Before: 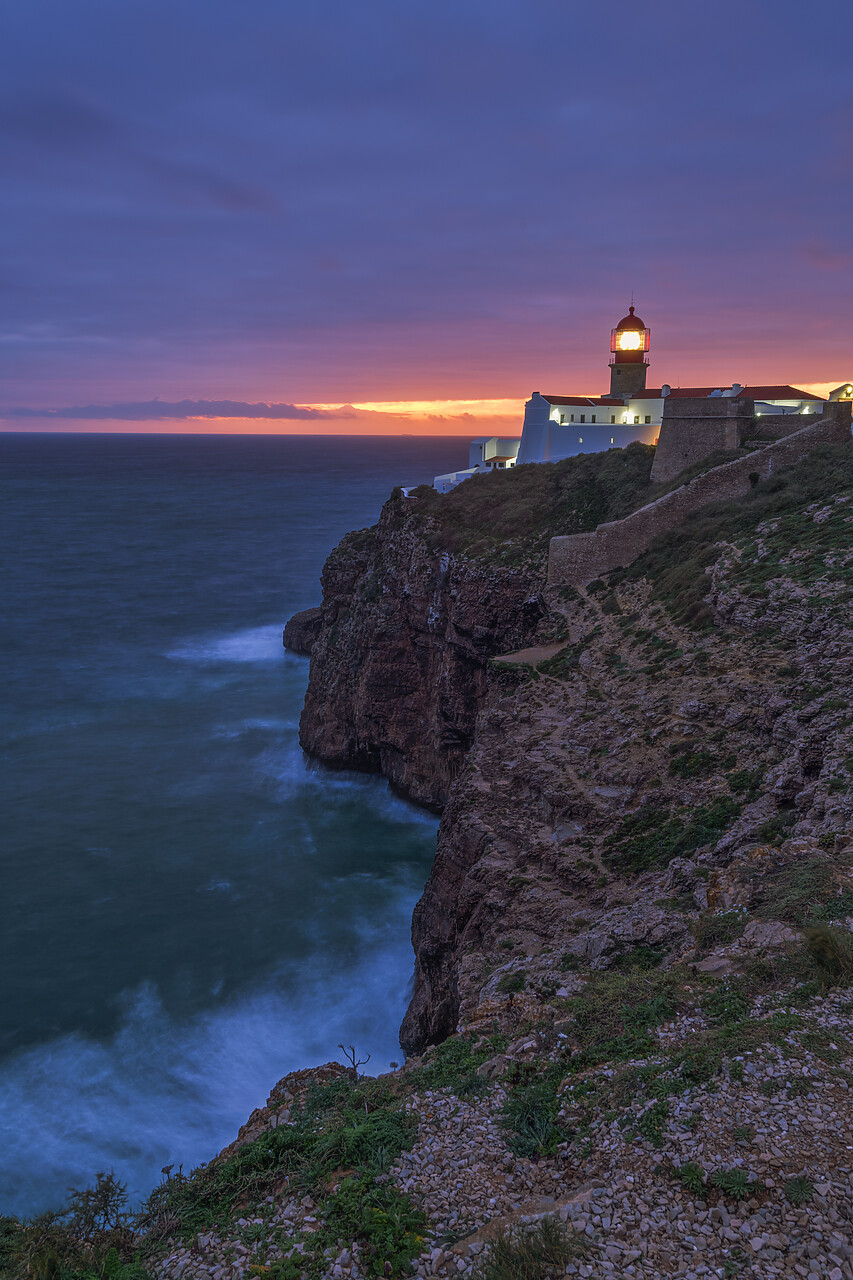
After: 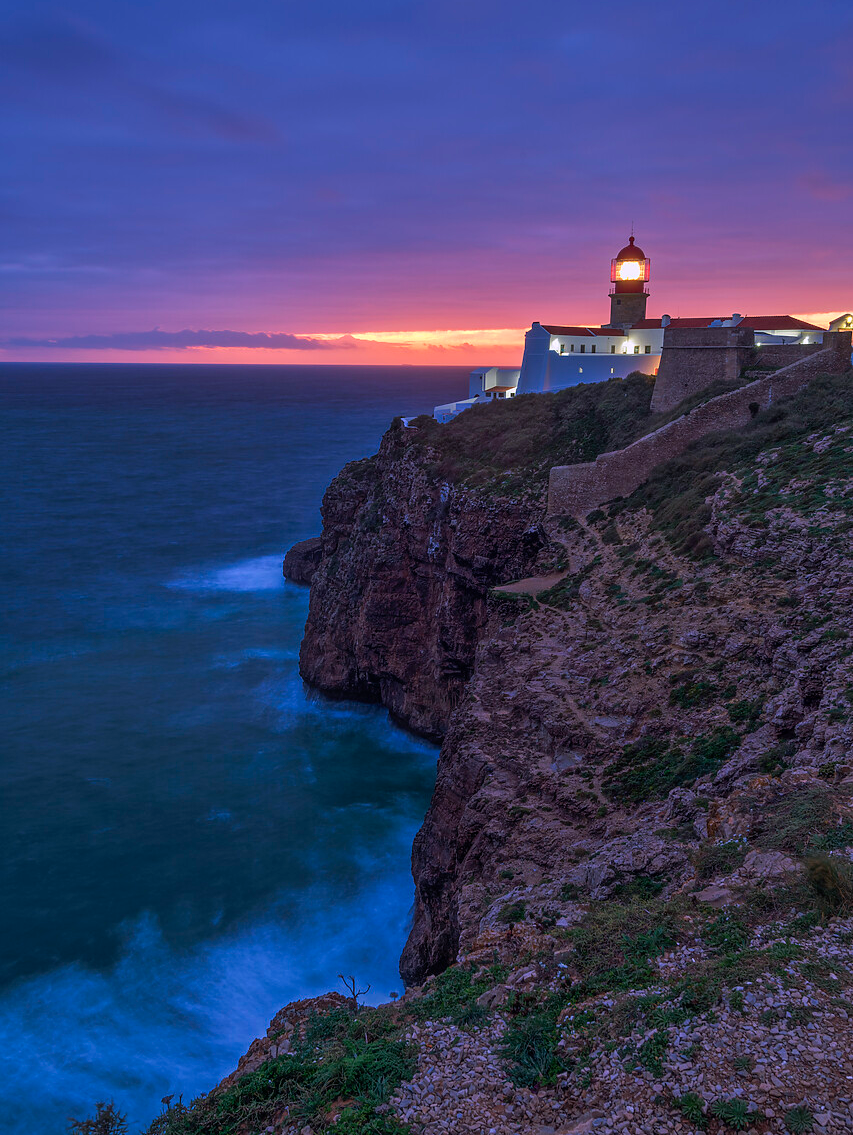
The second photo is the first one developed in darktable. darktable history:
crop and rotate: top 5.491%, bottom 5.775%
color zones: curves: ch0 [(0, 0.5) (0.143, 0.5) (0.286, 0.456) (0.429, 0.5) (0.571, 0.5) (0.714, 0.5) (0.857, 0.5) (1, 0.5)]; ch1 [(0, 0.5) (0.143, 0.5) (0.286, 0.422) (0.429, 0.5) (0.571, 0.5) (0.714, 0.5) (0.857, 0.5) (1, 0.5)], mix -120.36%
color calibration: output R [1.003, 0.027, -0.041, 0], output G [-0.018, 1.043, -0.038, 0], output B [0.071, -0.086, 1.017, 0], gray › normalize channels true, illuminant as shot in camera, x 0.363, y 0.384, temperature 4535.5 K, gamut compression 0.008
